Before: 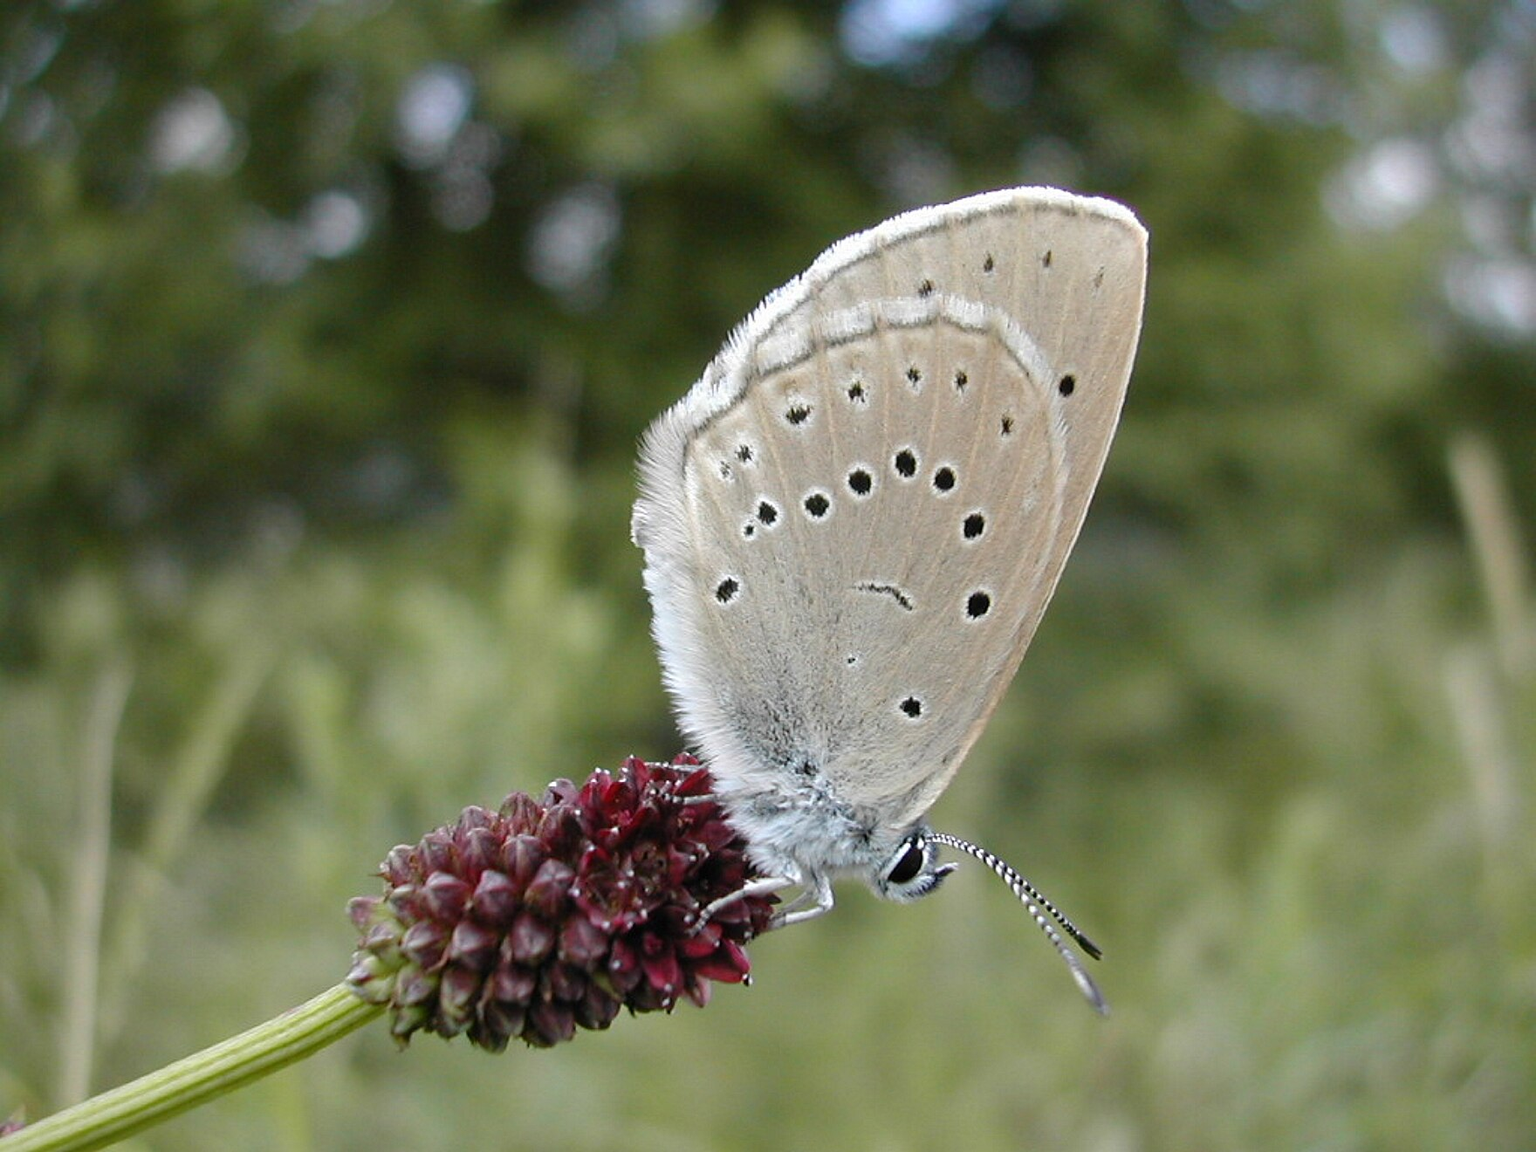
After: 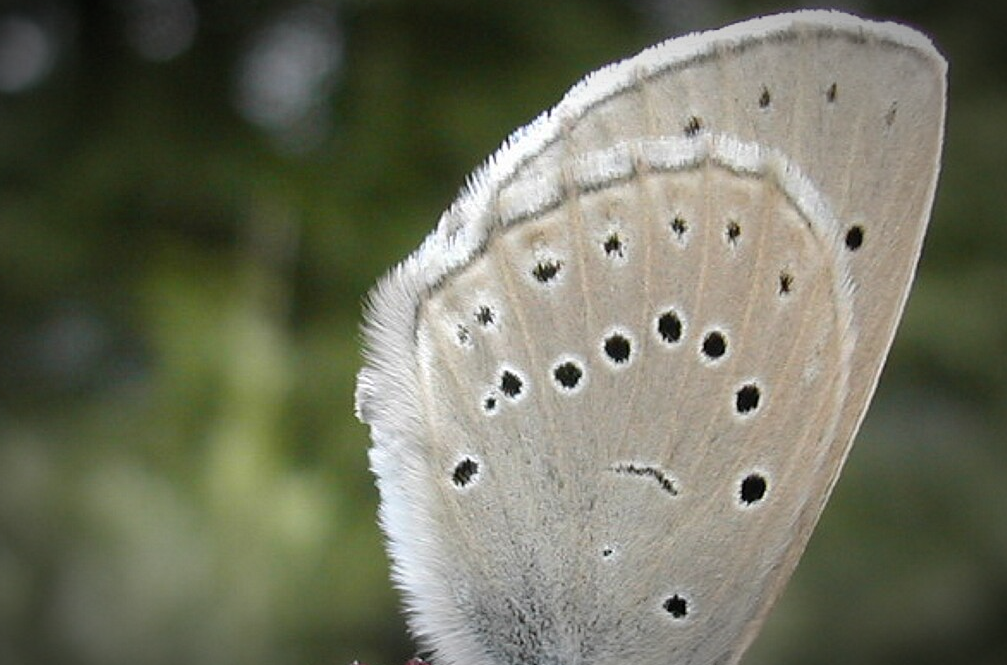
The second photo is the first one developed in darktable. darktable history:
crop: left 20.932%, top 15.471%, right 21.848%, bottom 34.081%
vignetting: fall-off start 67.5%, fall-off radius 67.23%, brightness -0.813, automatic ratio true
